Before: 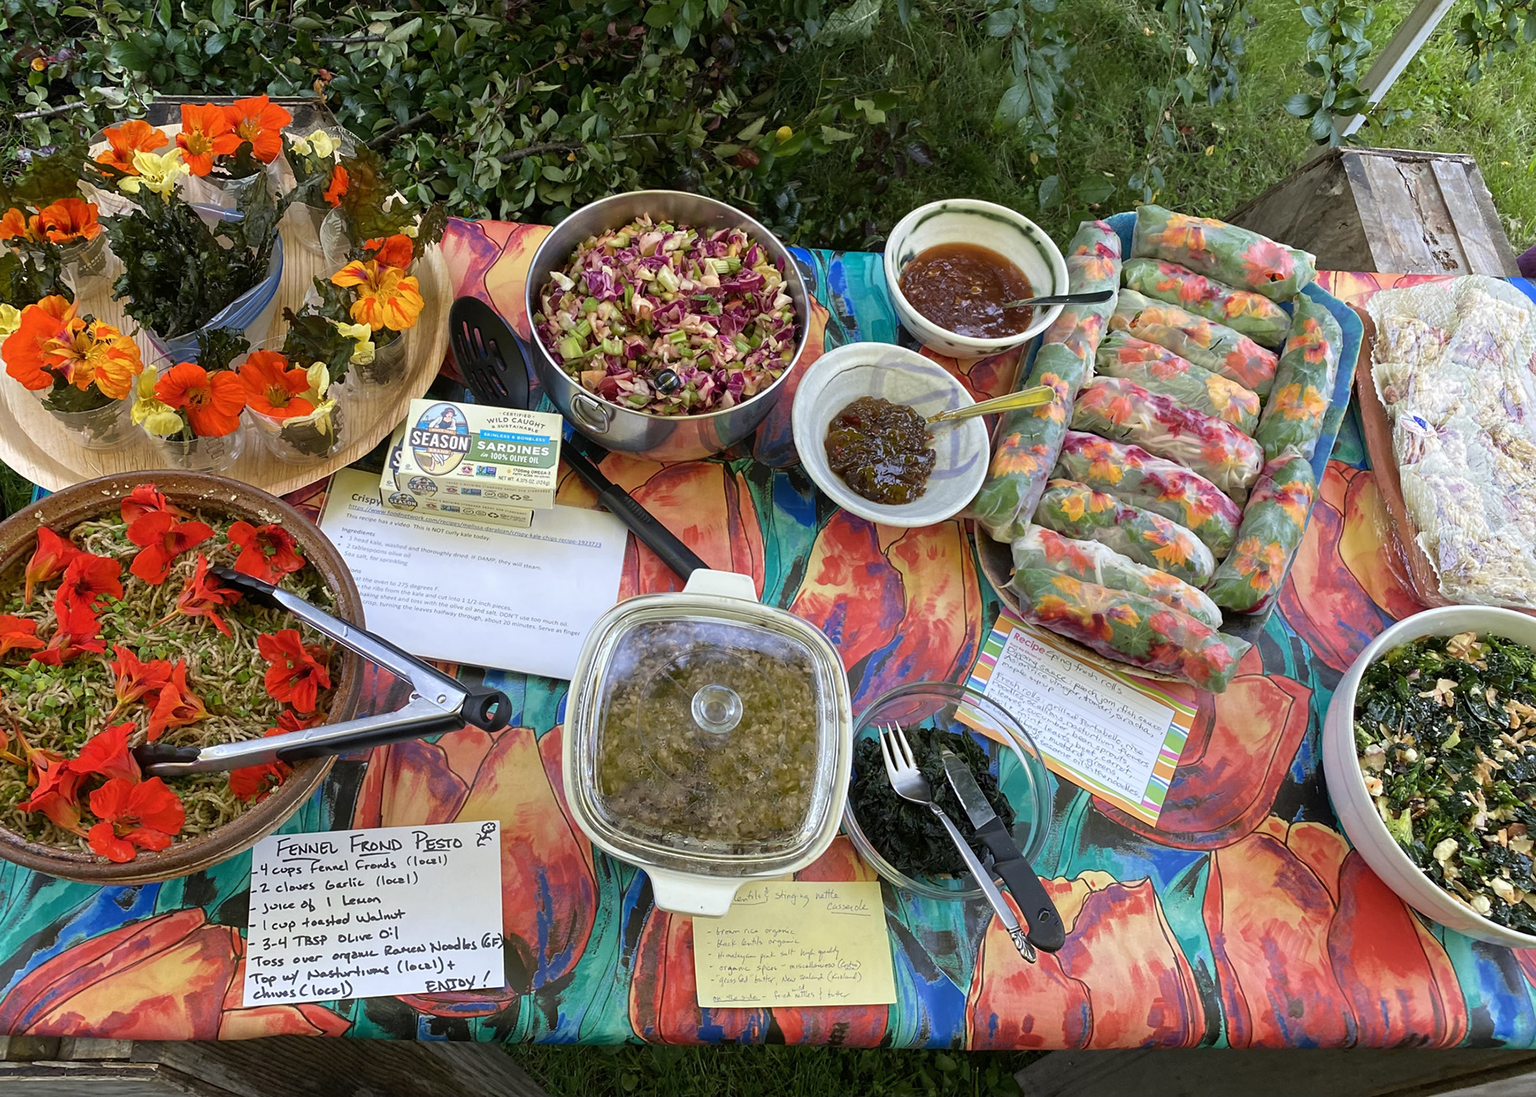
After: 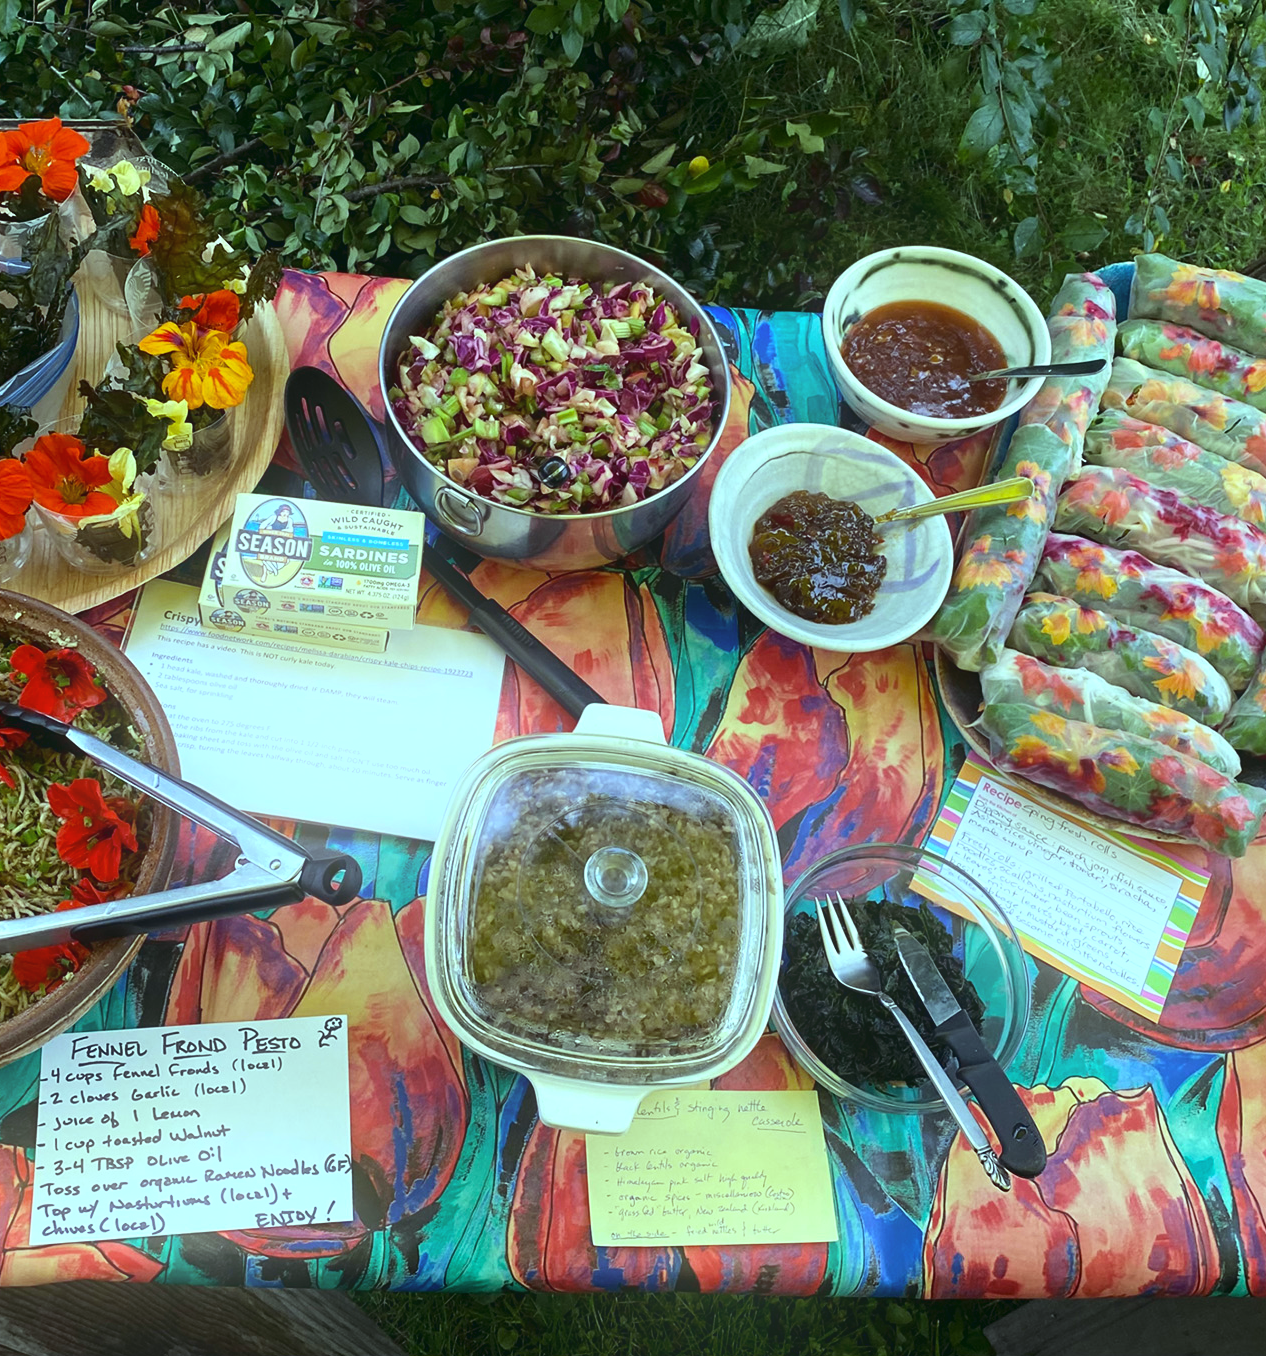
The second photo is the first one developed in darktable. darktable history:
bloom: size 15%, threshold 97%, strength 7%
tone curve: curves: ch0 [(0, 0.032) (0.181, 0.152) (0.751, 0.762) (1, 1)], color space Lab, linked channels, preserve colors none
color balance: mode lift, gamma, gain (sRGB), lift [0.997, 0.979, 1.021, 1.011], gamma [1, 1.084, 0.916, 0.998], gain [1, 0.87, 1.13, 1.101], contrast 4.55%, contrast fulcrum 38.24%, output saturation 104.09%
crop and rotate: left 14.292%, right 19.041%
